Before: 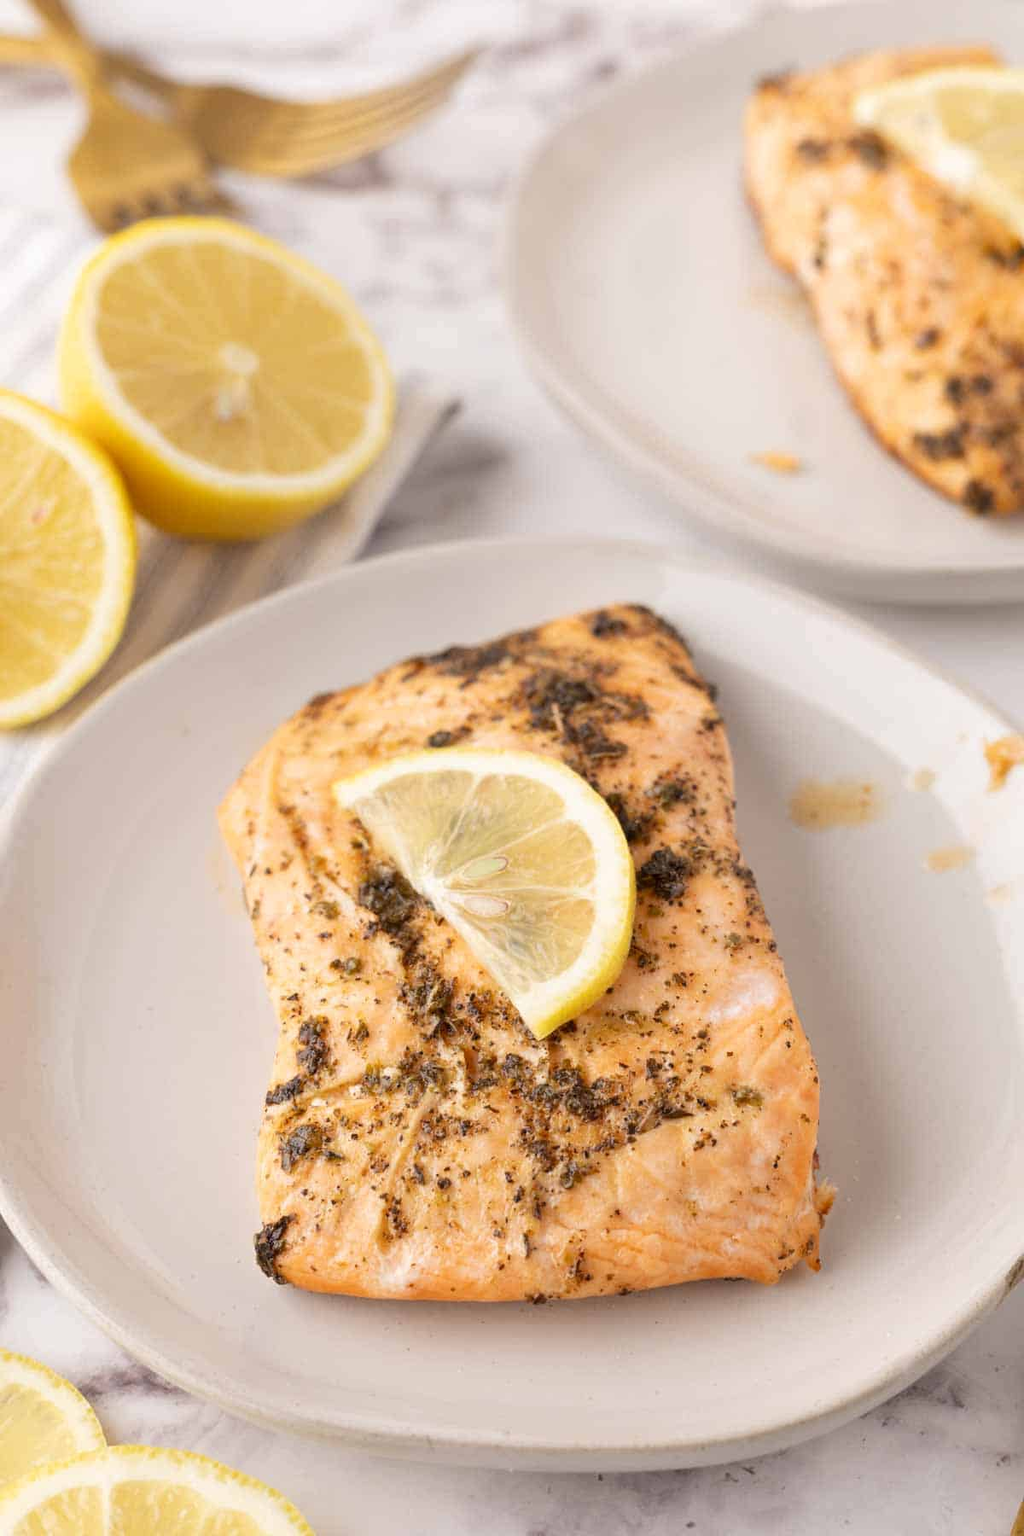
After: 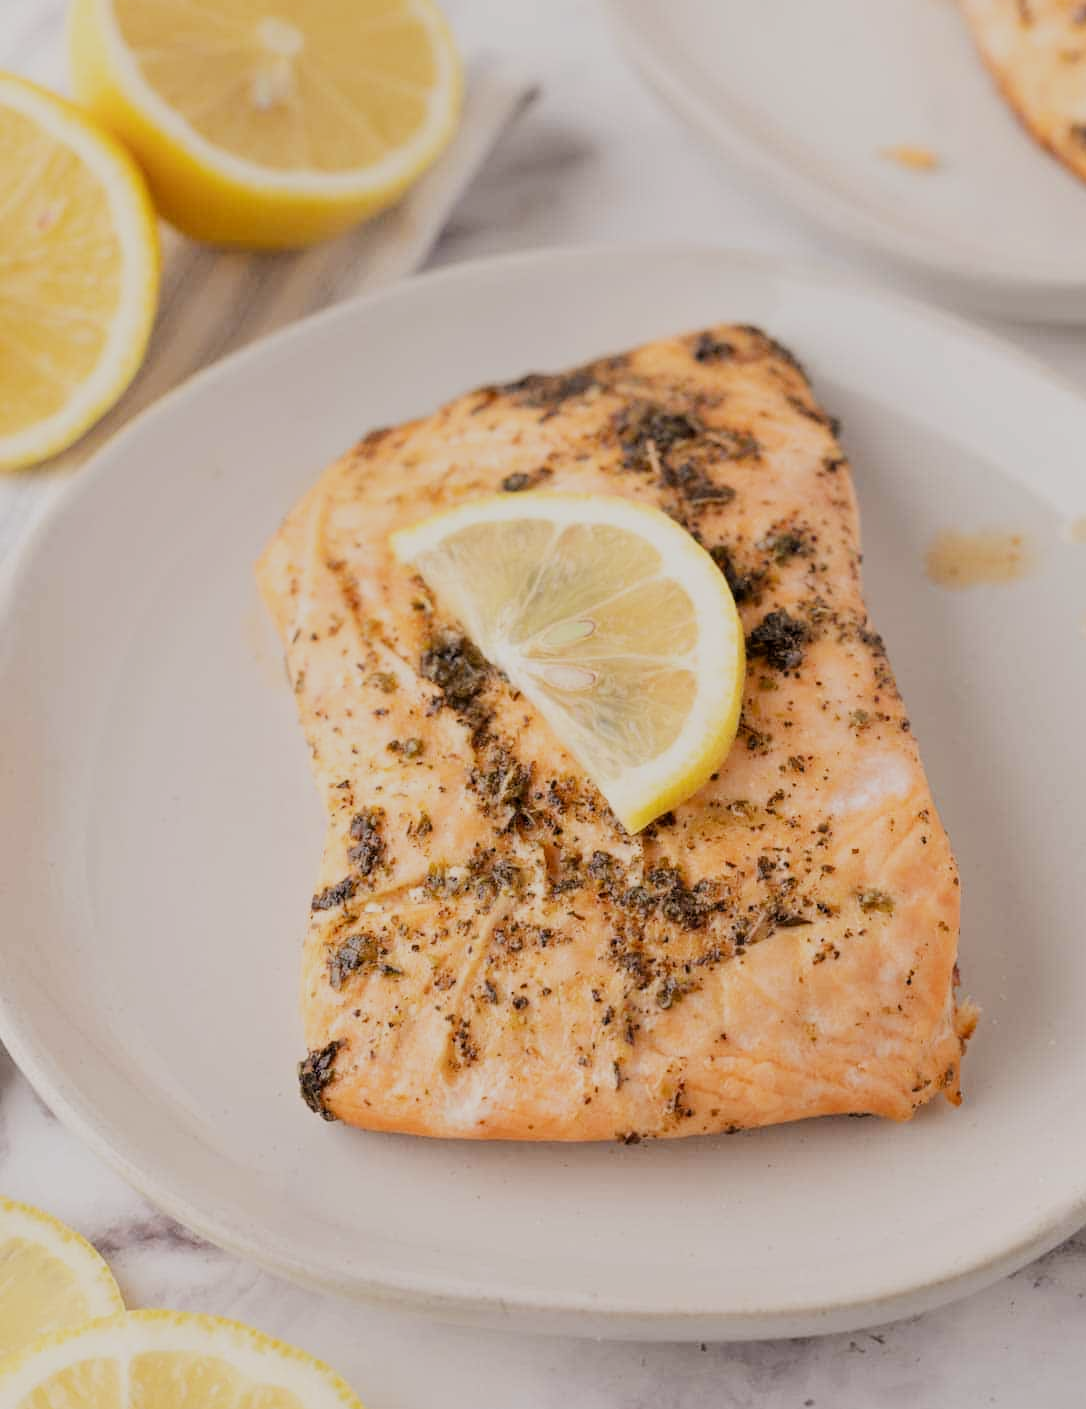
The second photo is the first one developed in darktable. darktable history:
crop: top 21.372%, right 9.44%, bottom 0.295%
tone equalizer: on, module defaults
filmic rgb: black relative exposure -7.65 EV, white relative exposure 4.56 EV, hardness 3.61, contrast 0.991
